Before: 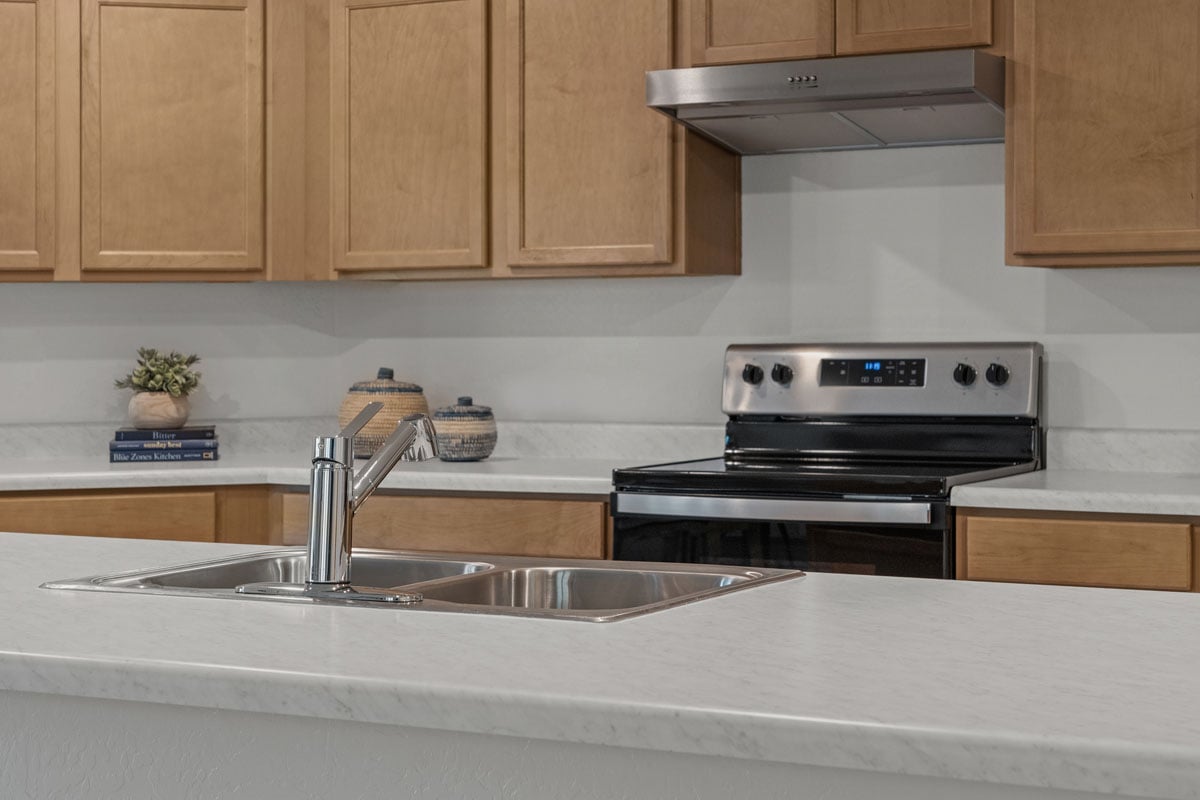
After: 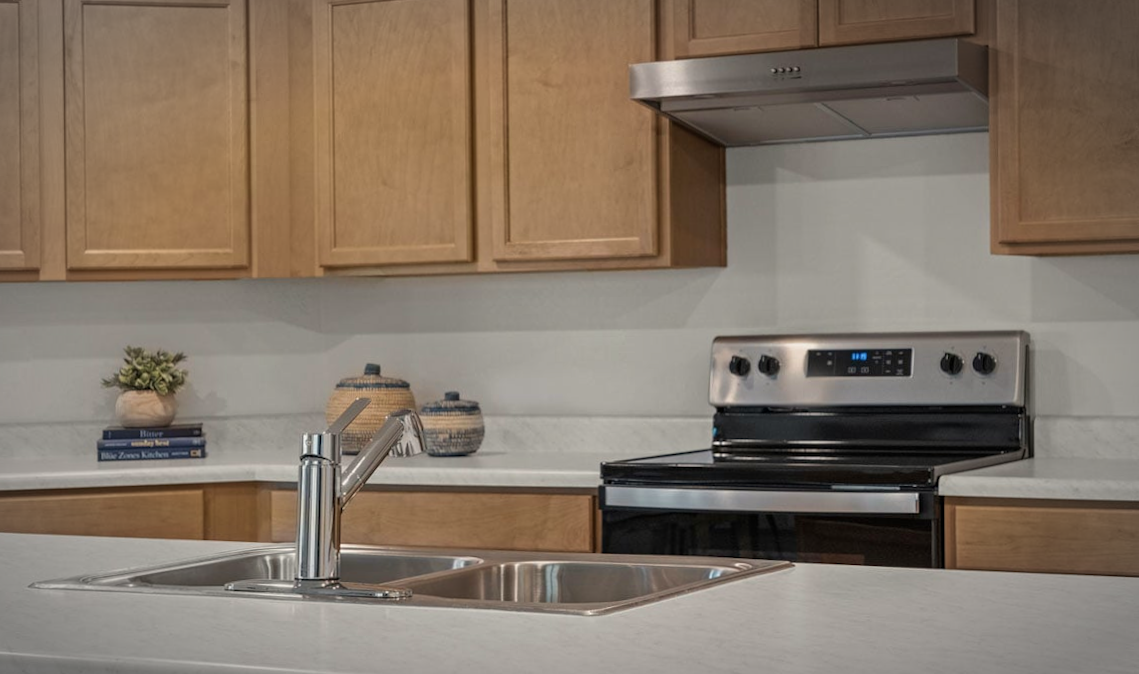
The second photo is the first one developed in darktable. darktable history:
velvia: strength 15%
rotate and perspective: rotation -0.45°, automatic cropping original format, crop left 0.008, crop right 0.992, crop top 0.012, crop bottom 0.988
white balance: red 1.009, blue 0.985
vignetting: automatic ratio true
crop and rotate: angle 0.2°, left 0.275%, right 3.127%, bottom 14.18%
